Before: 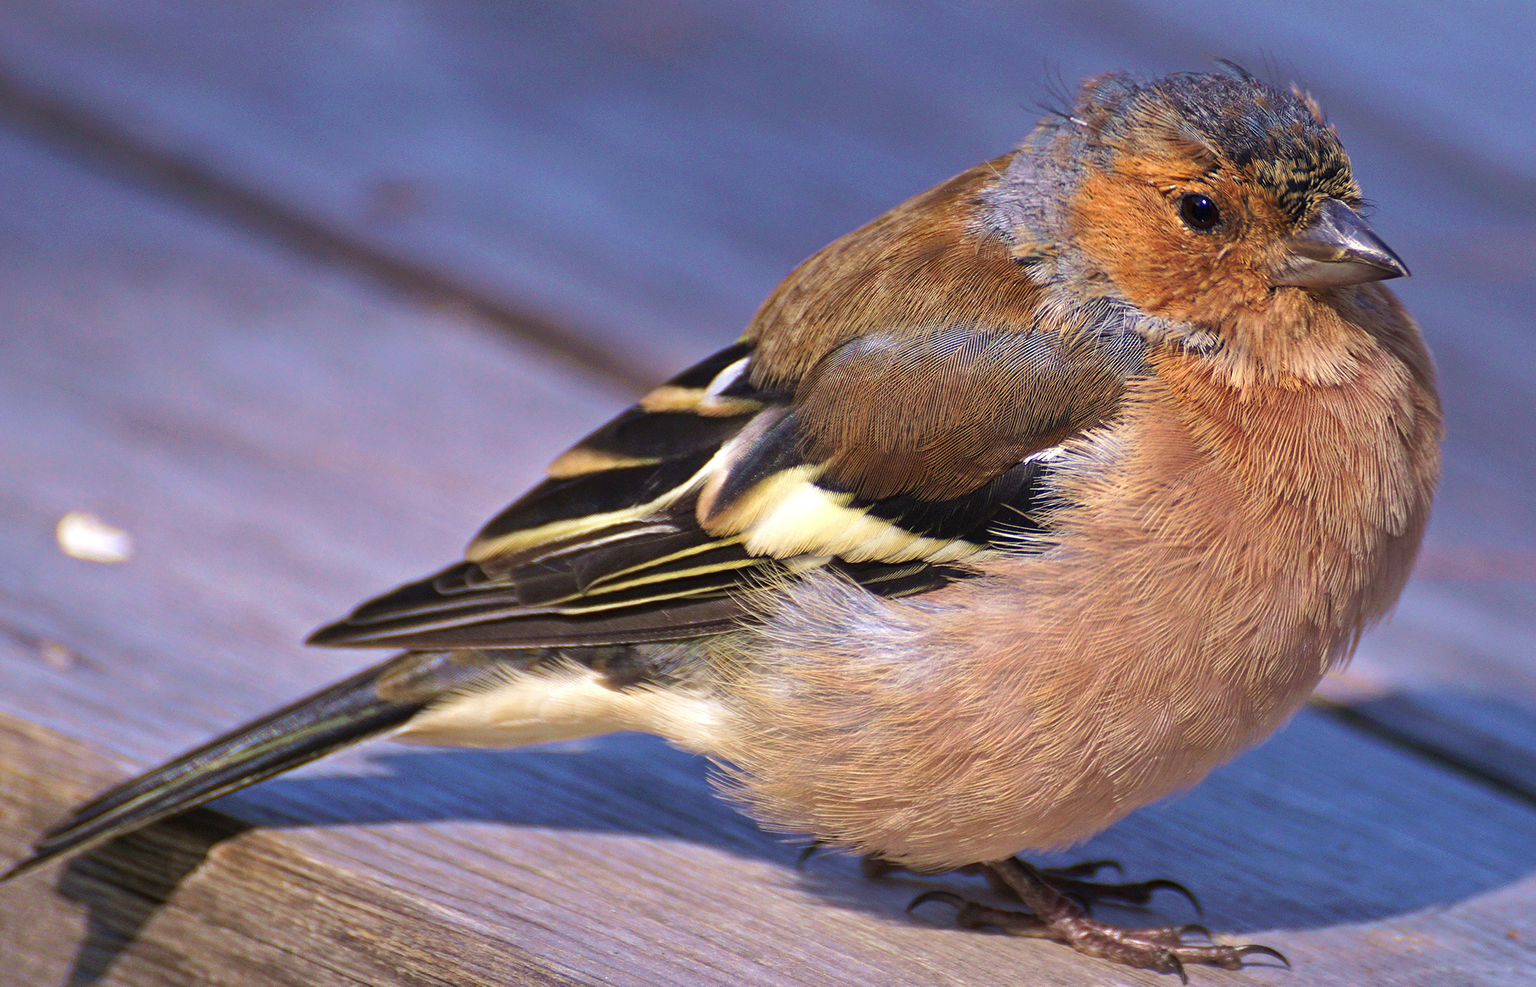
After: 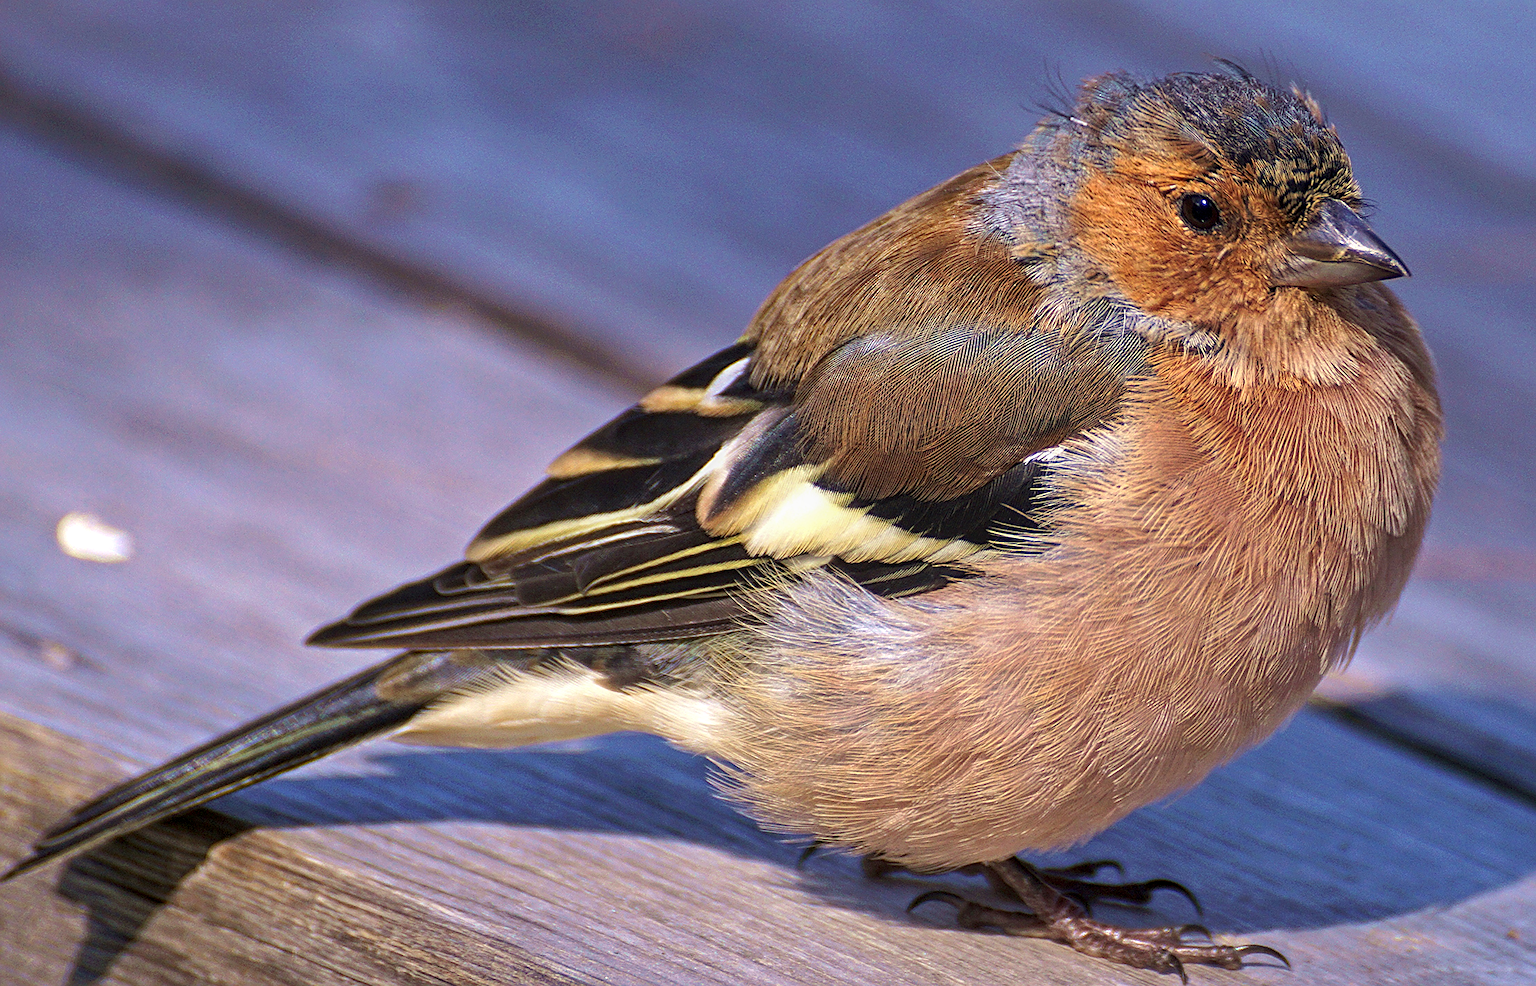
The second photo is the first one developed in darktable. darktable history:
local contrast: on, module defaults
base curve: curves: ch0 [(0, 0) (0.297, 0.298) (1, 1)], preserve colors none
sharpen: on, module defaults
